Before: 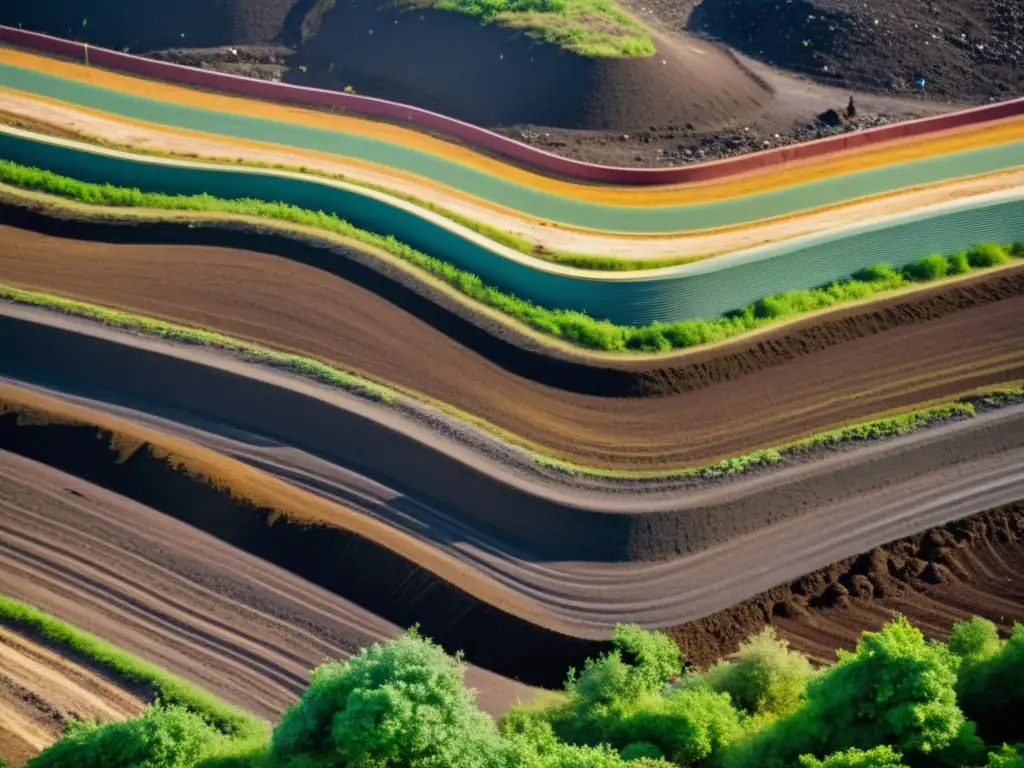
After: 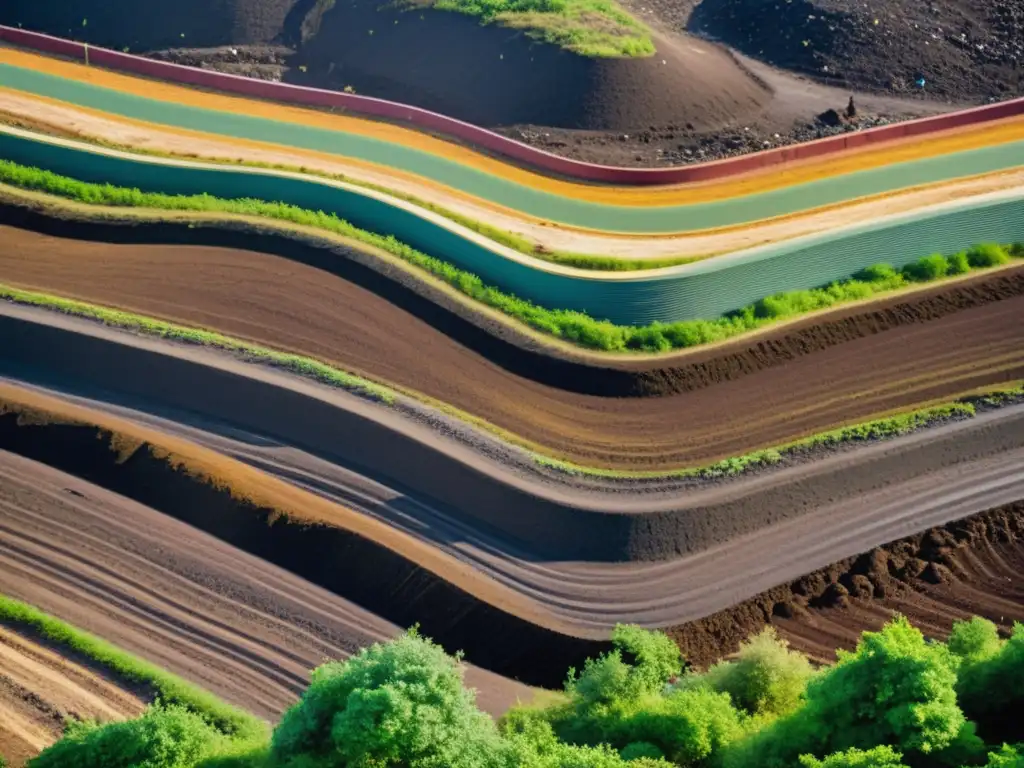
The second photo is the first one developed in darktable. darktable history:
contrast equalizer: y [[0.5, 0.5, 0.472, 0.5, 0.5, 0.5], [0.5 ×6], [0.5 ×6], [0 ×6], [0 ×6]]
shadows and highlights: shadows color adjustment 97.66%, soften with gaussian
